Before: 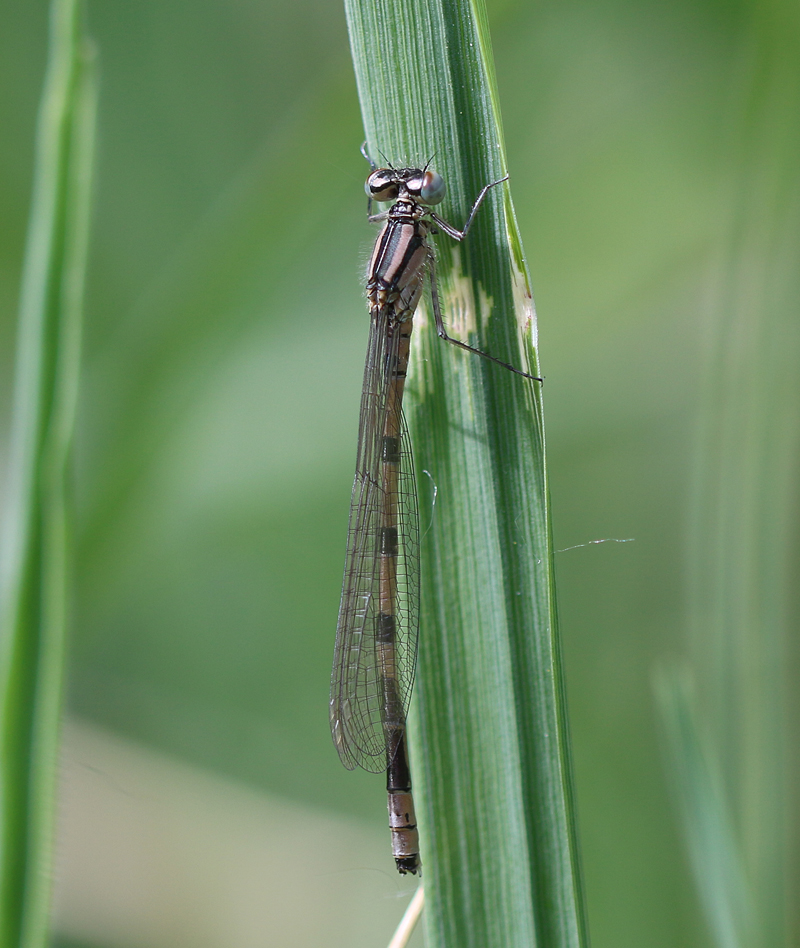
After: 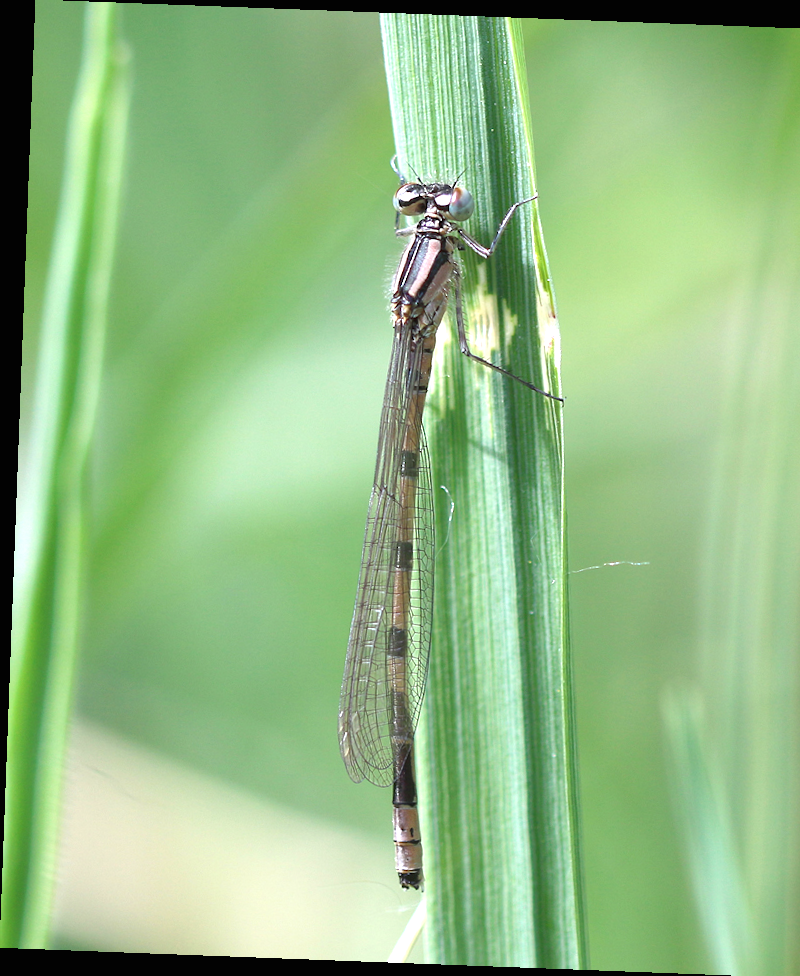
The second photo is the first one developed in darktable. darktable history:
exposure: black level correction 0, exposure 1.1 EV, compensate exposure bias true, compensate highlight preservation false
crop: right 4.126%, bottom 0.031%
rotate and perspective: rotation 2.17°, automatic cropping off
